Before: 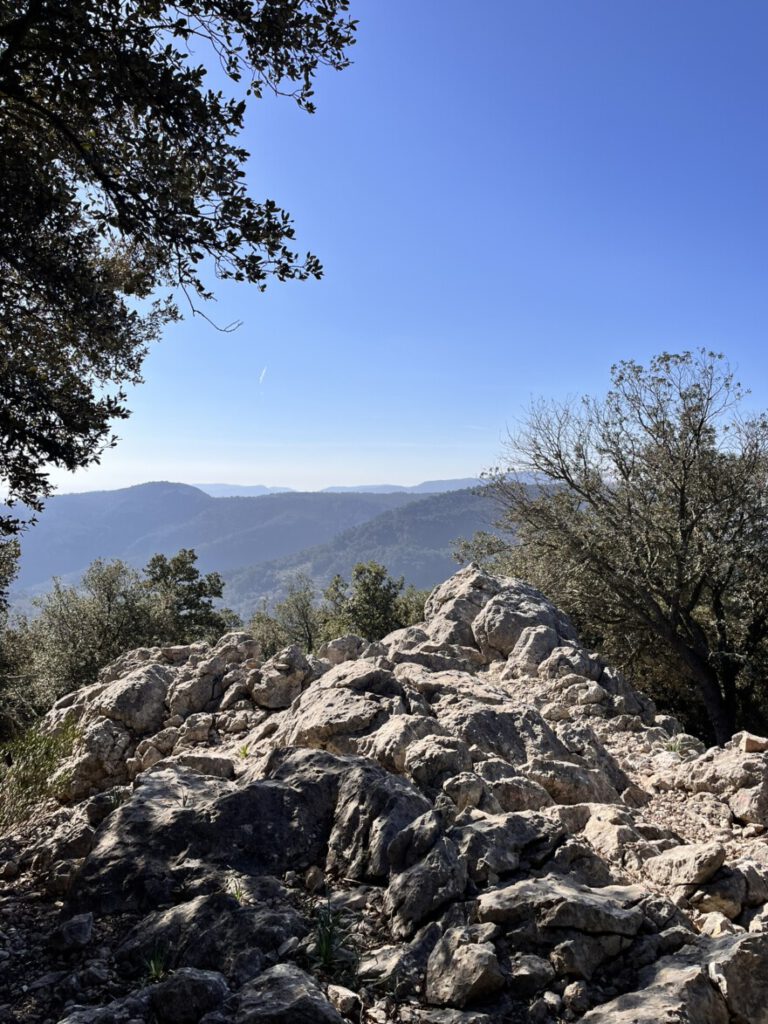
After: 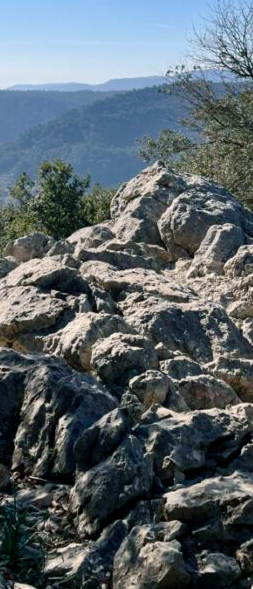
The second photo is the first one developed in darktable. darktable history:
crop: left 40.957%, top 39.3%, right 25.977%, bottom 3.085%
shadows and highlights: shadows 25.88, highlights -24.46
color correction: highlights b* 0.064, saturation 0.802
color balance rgb: shadows lift › chroma 1.023%, shadows lift › hue 214.66°, power › luminance -7.971%, power › chroma 1.112%, power › hue 215.55°, perceptual saturation grading › global saturation 20%, perceptual saturation grading › highlights -25.758%, perceptual saturation grading › shadows 49.658%, global vibrance 30.147%
